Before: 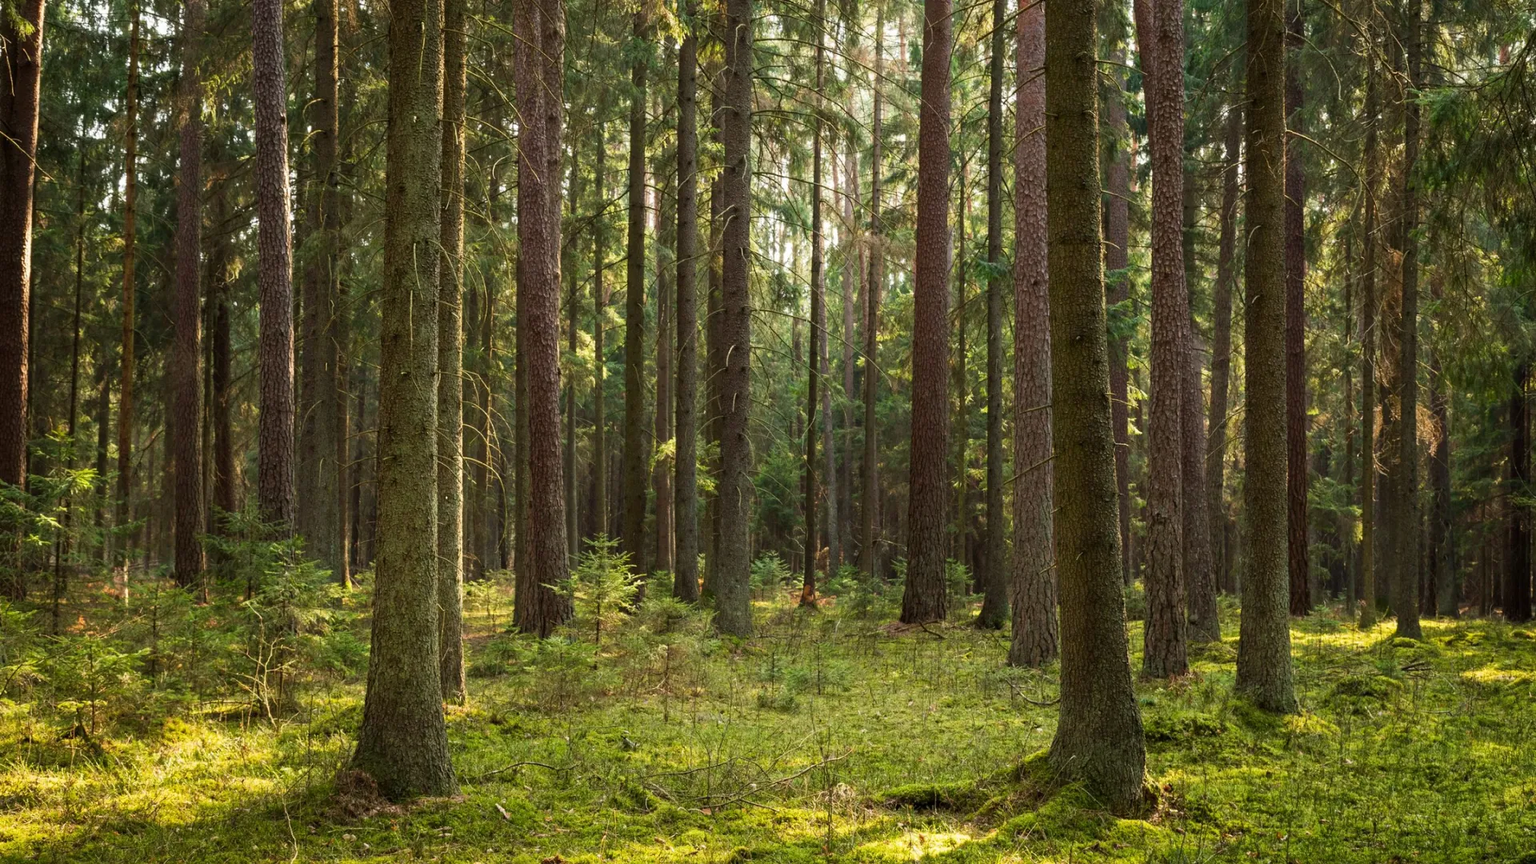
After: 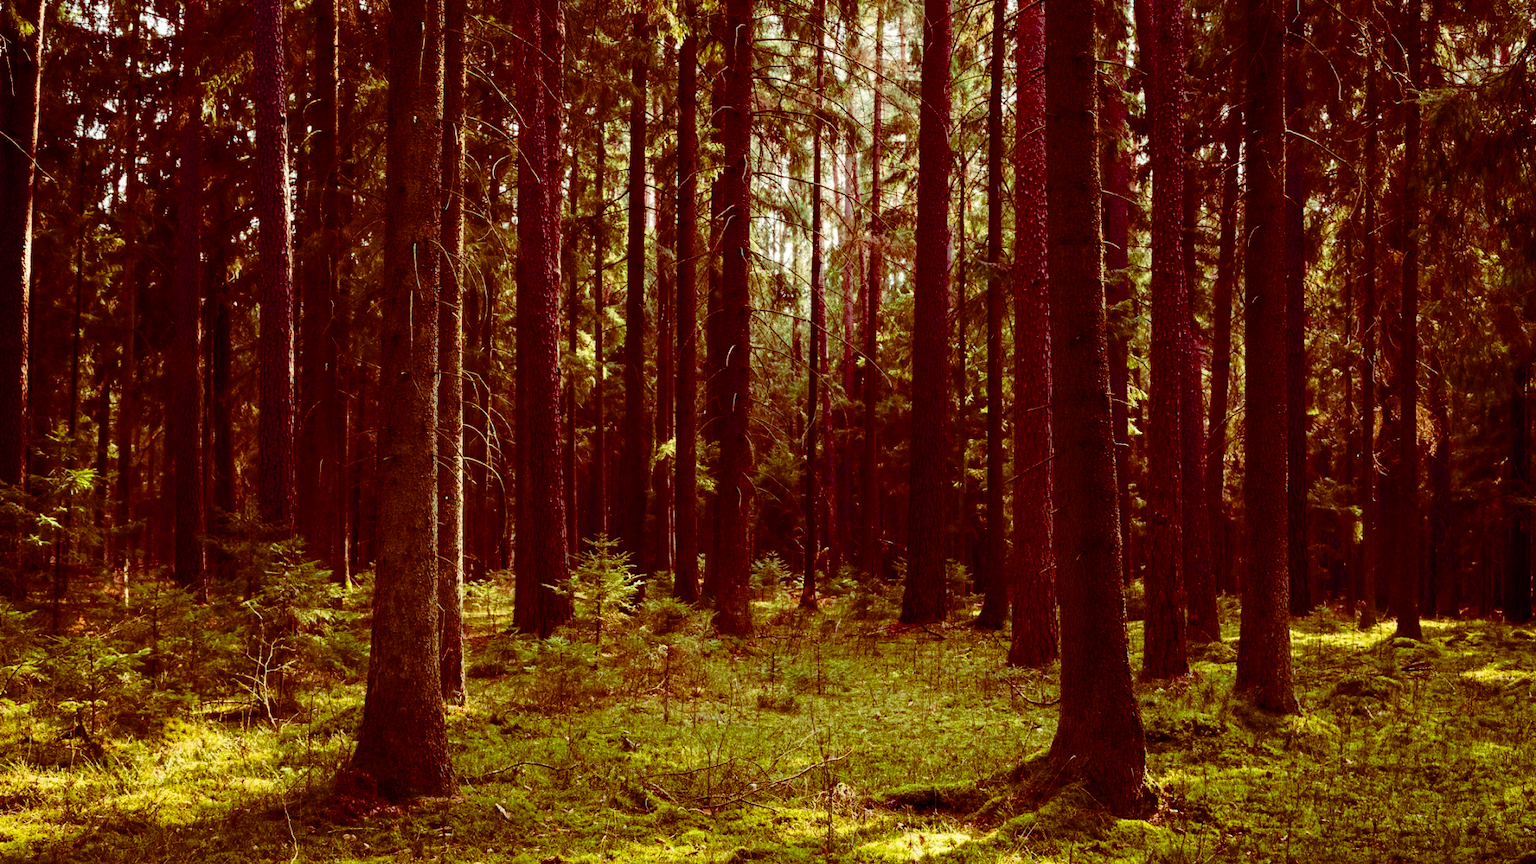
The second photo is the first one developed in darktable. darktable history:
color balance rgb: shadows lift › luminance -18.971%, shadows lift › chroma 35.108%, perceptual saturation grading › global saturation 25.55%, perceptual saturation grading › highlights -28.849%, perceptual saturation grading › shadows 34.35%, global vibrance 10.516%, saturation formula JzAzBz (2021)
